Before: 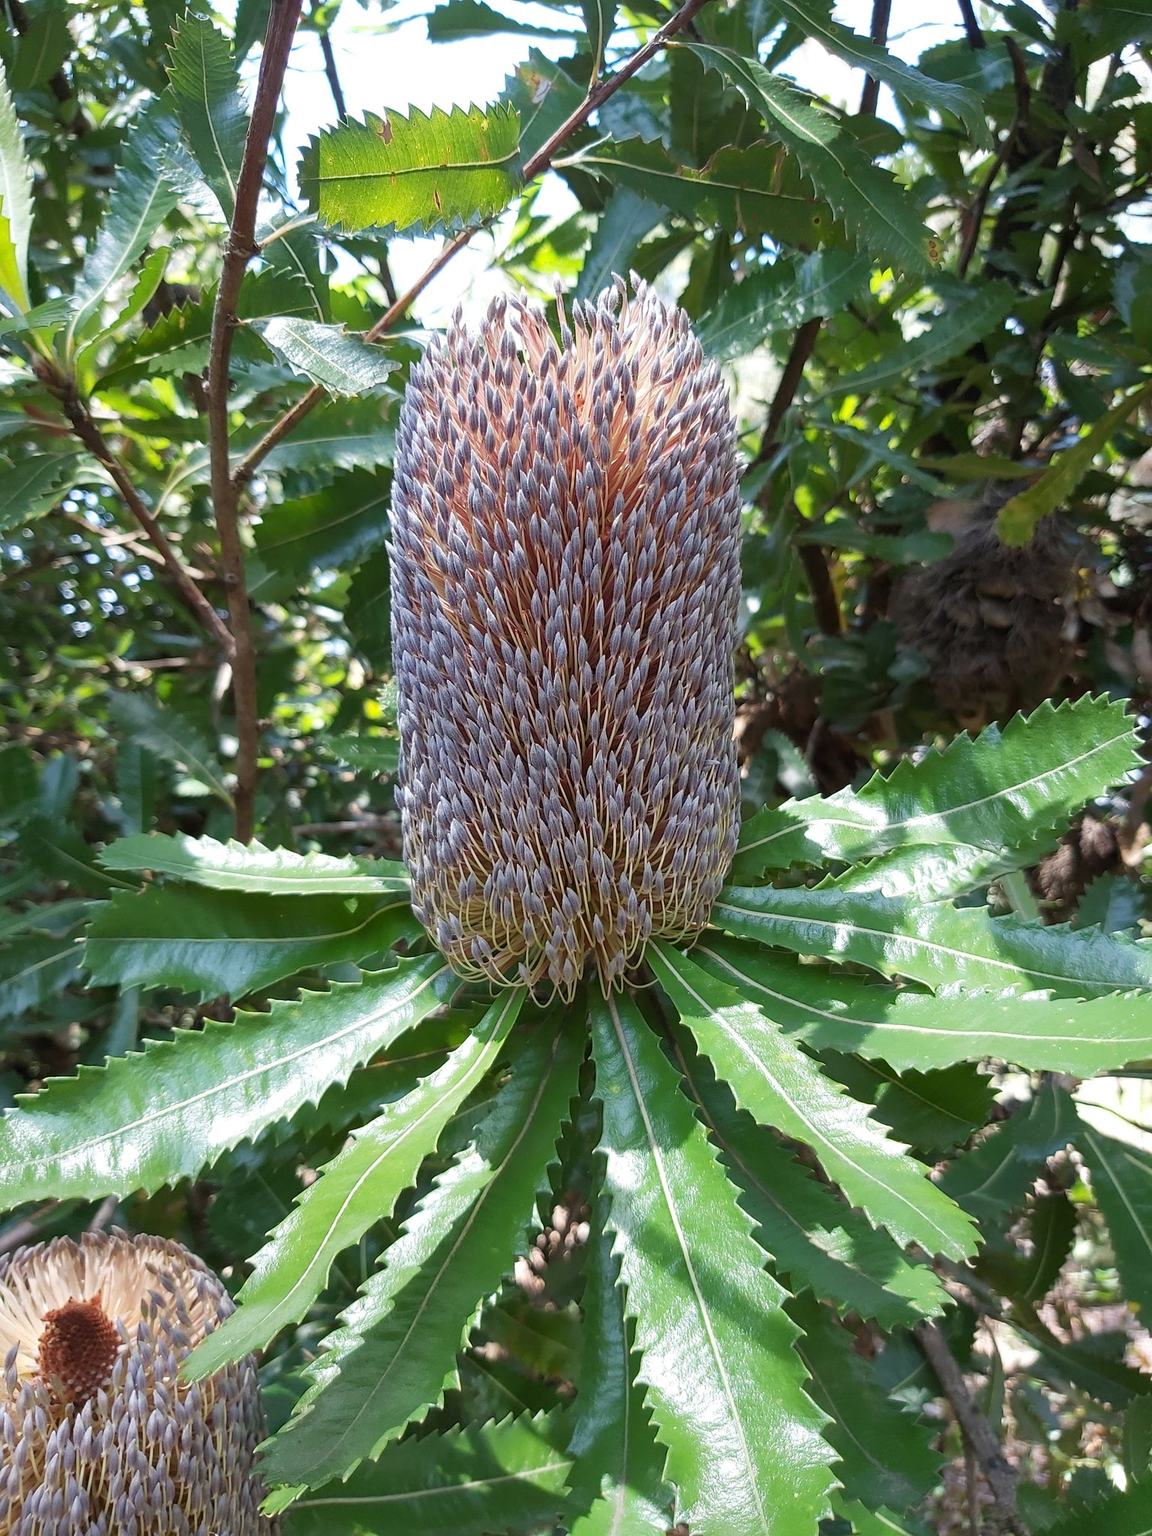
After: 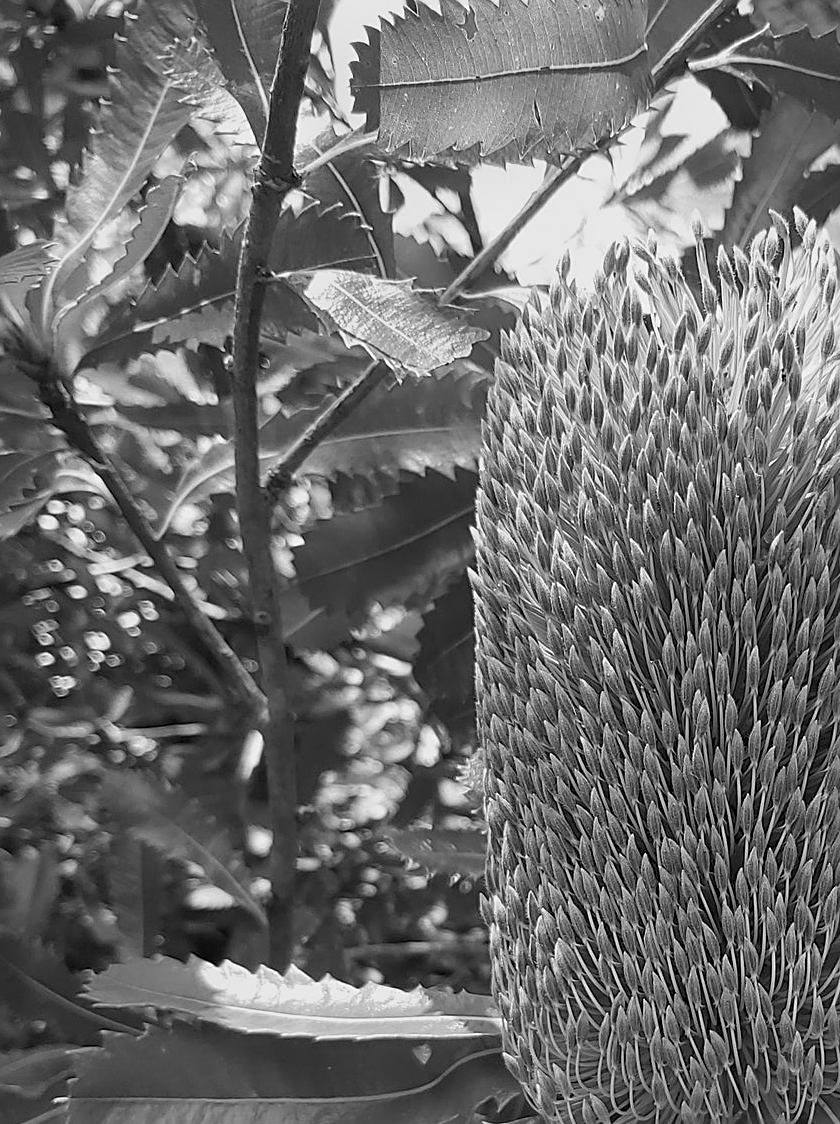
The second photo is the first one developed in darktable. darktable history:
sharpen: on, module defaults
monochrome: a 26.22, b 42.67, size 0.8
crop and rotate: left 3.047%, top 7.509%, right 42.236%, bottom 37.598%
